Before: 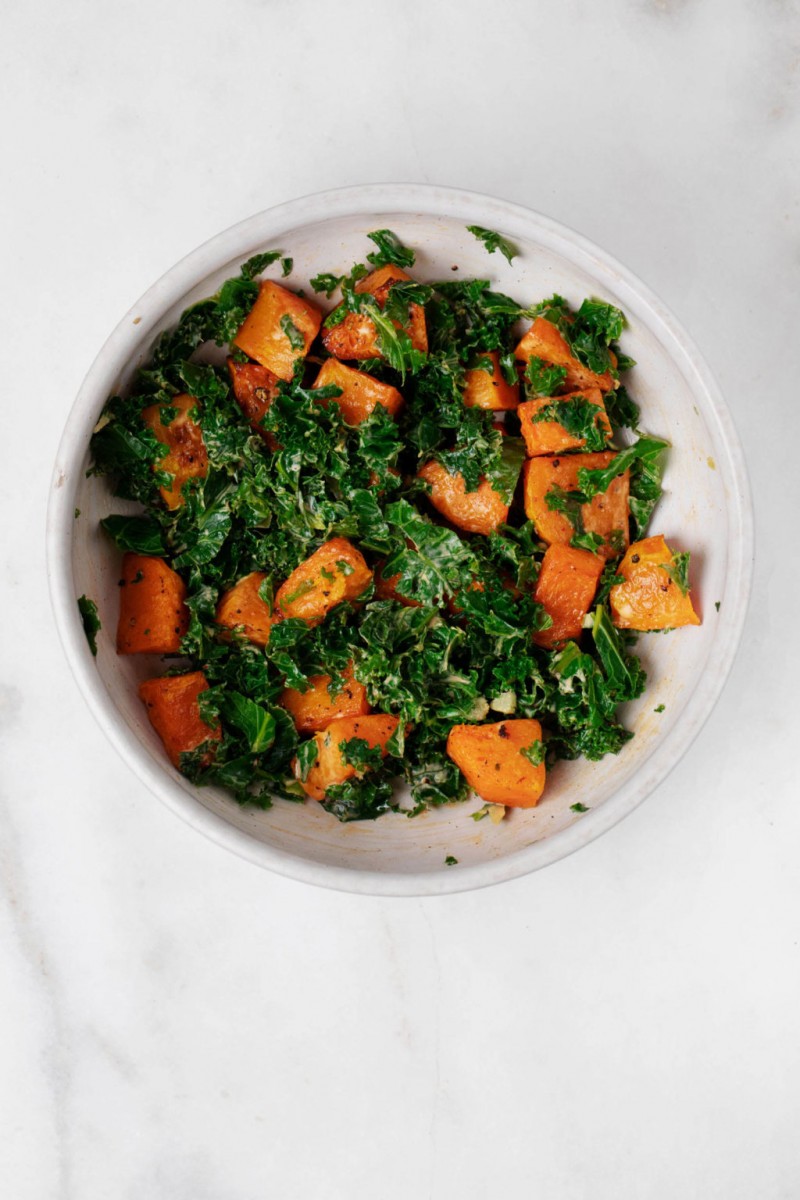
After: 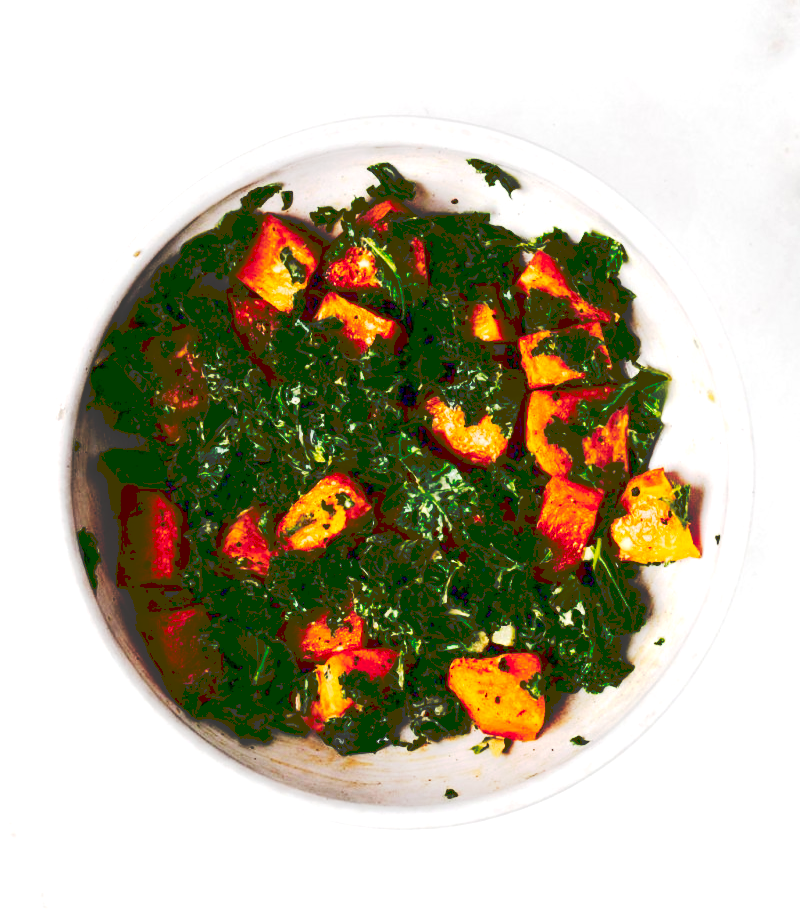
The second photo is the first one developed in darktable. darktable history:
crop: top 5.667%, bottom 17.637%
contrast brightness saturation: contrast 0.13, brightness -0.24, saturation 0.14
tone curve: curves: ch0 [(0, 0) (0.003, 0.231) (0.011, 0.231) (0.025, 0.231) (0.044, 0.231) (0.069, 0.231) (0.1, 0.234) (0.136, 0.239) (0.177, 0.243) (0.224, 0.247) (0.277, 0.265) (0.335, 0.311) (0.399, 0.389) (0.468, 0.507) (0.543, 0.634) (0.623, 0.74) (0.709, 0.83) (0.801, 0.889) (0.898, 0.93) (1, 1)], preserve colors none
tone equalizer: -8 EV -0.75 EV, -7 EV -0.7 EV, -6 EV -0.6 EV, -5 EV -0.4 EV, -3 EV 0.4 EV, -2 EV 0.6 EV, -1 EV 0.7 EV, +0 EV 0.75 EV, edges refinement/feathering 500, mask exposure compensation -1.57 EV, preserve details no
